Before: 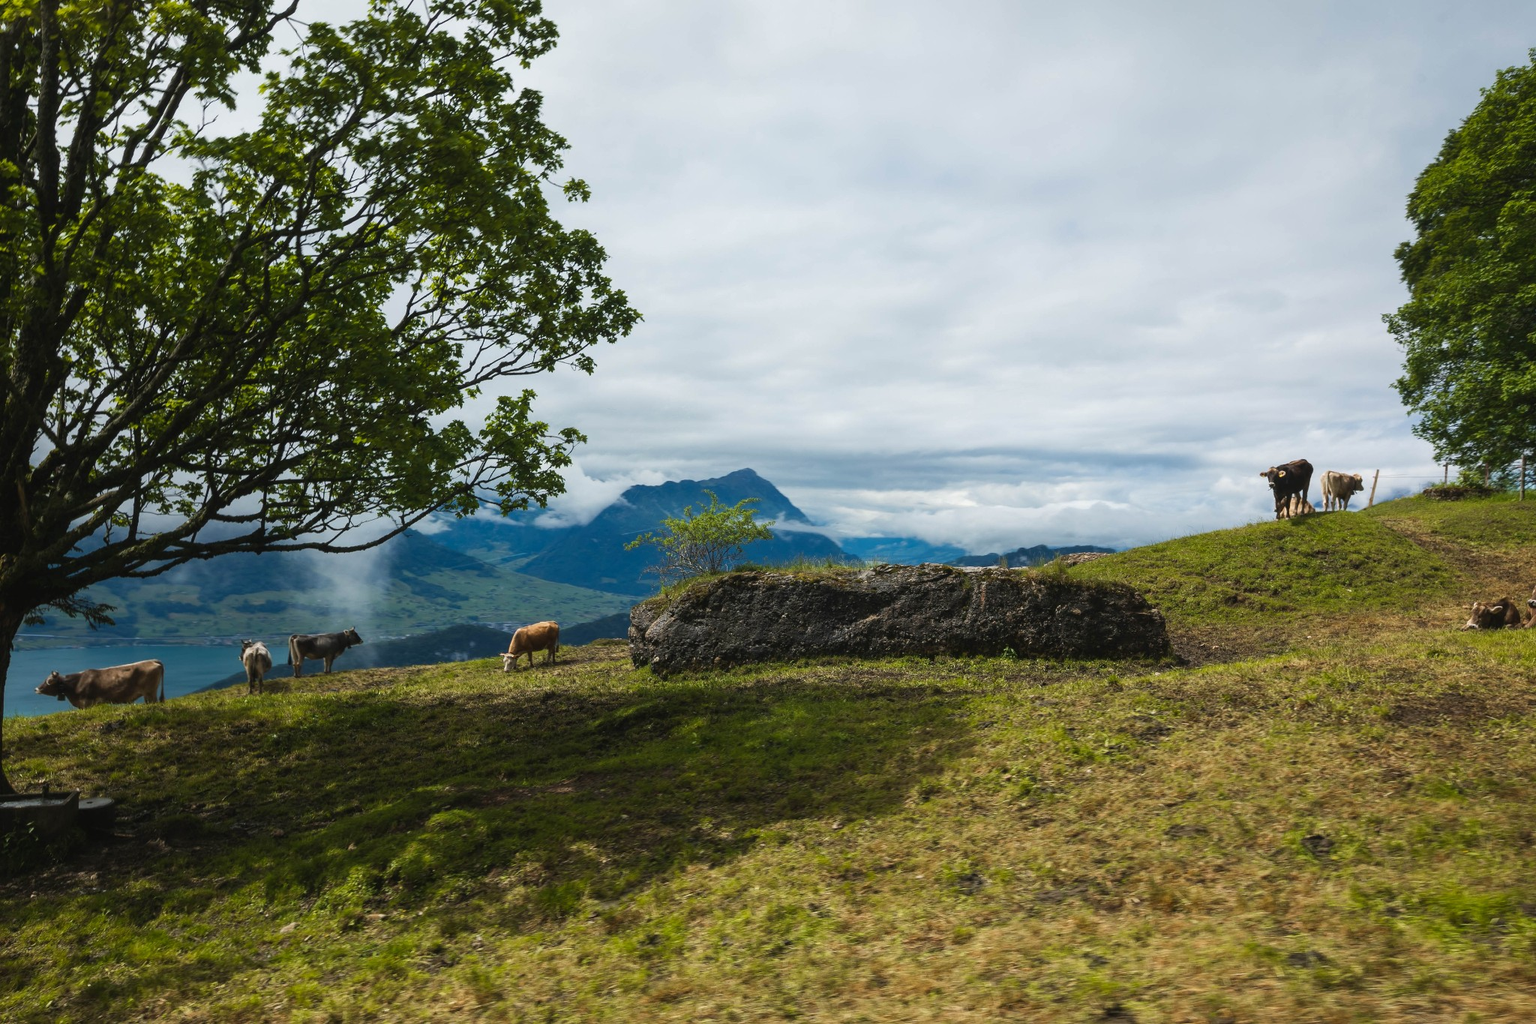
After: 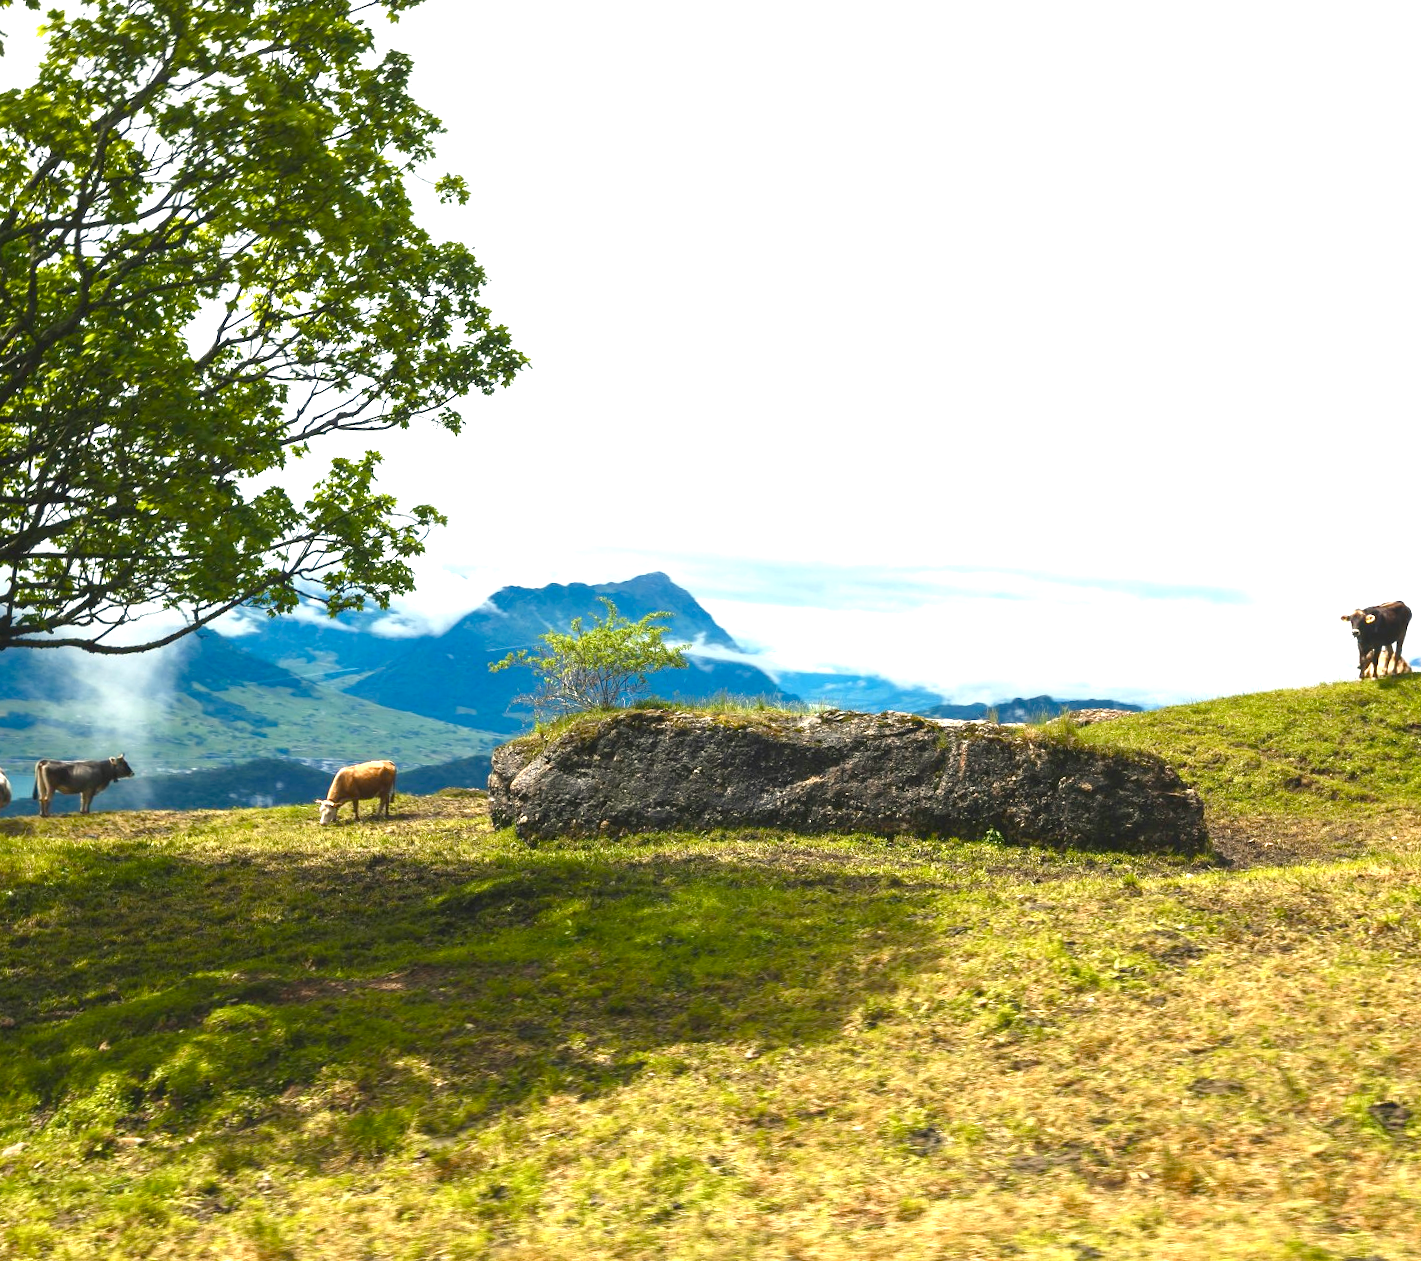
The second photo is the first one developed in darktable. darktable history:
exposure: black level correction 0, exposure 1.461 EV, compensate highlight preservation false
color balance rgb: shadows lift › chroma 1.407%, shadows lift › hue 260.36°, highlights gain › chroma 3.003%, highlights gain › hue 78.4°, perceptual saturation grading › global saturation 20%, perceptual saturation grading › highlights -25.779%, perceptual saturation grading › shadows 24.951%
crop and rotate: angle -3.18°, left 13.941%, top 0.019%, right 10.961%, bottom 0.017%
